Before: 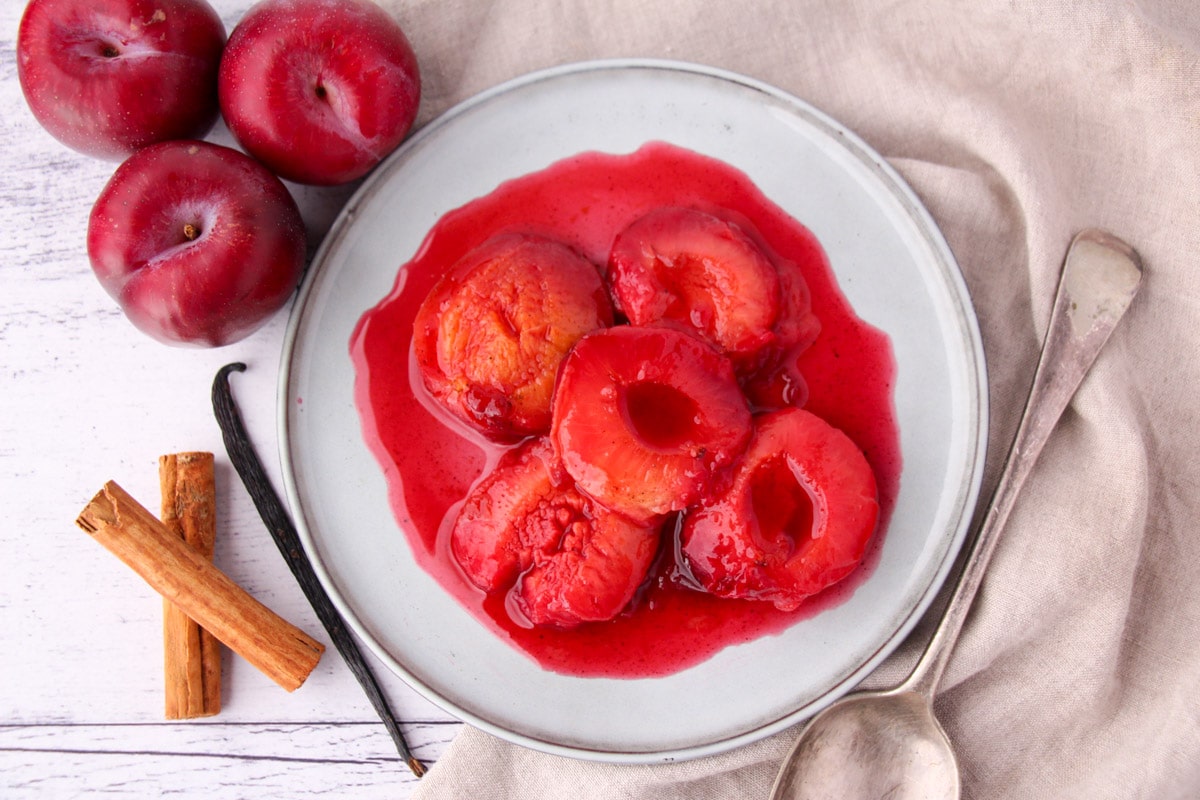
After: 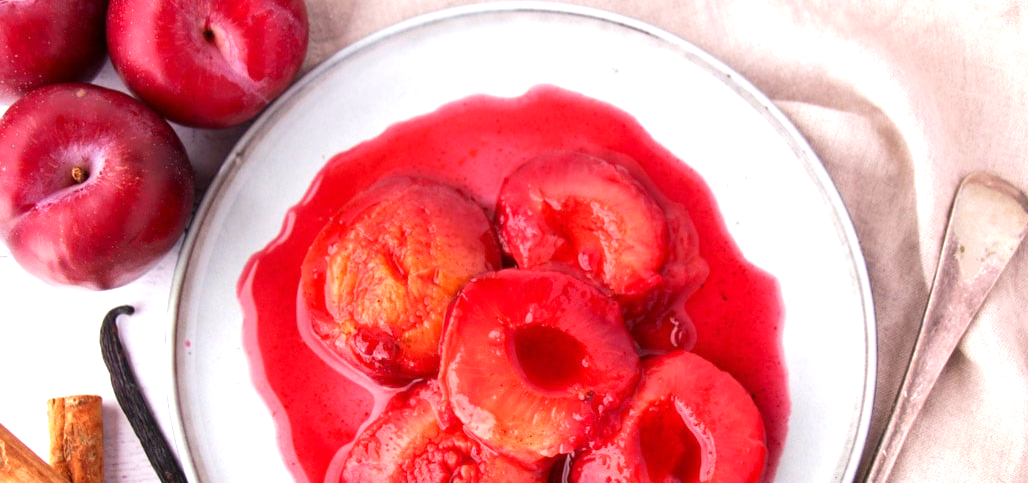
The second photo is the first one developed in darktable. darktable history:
velvia: on, module defaults
crop and rotate: left 9.345%, top 7.22%, right 4.982%, bottom 32.331%
exposure: exposure 0.7 EV, compensate highlight preservation false
